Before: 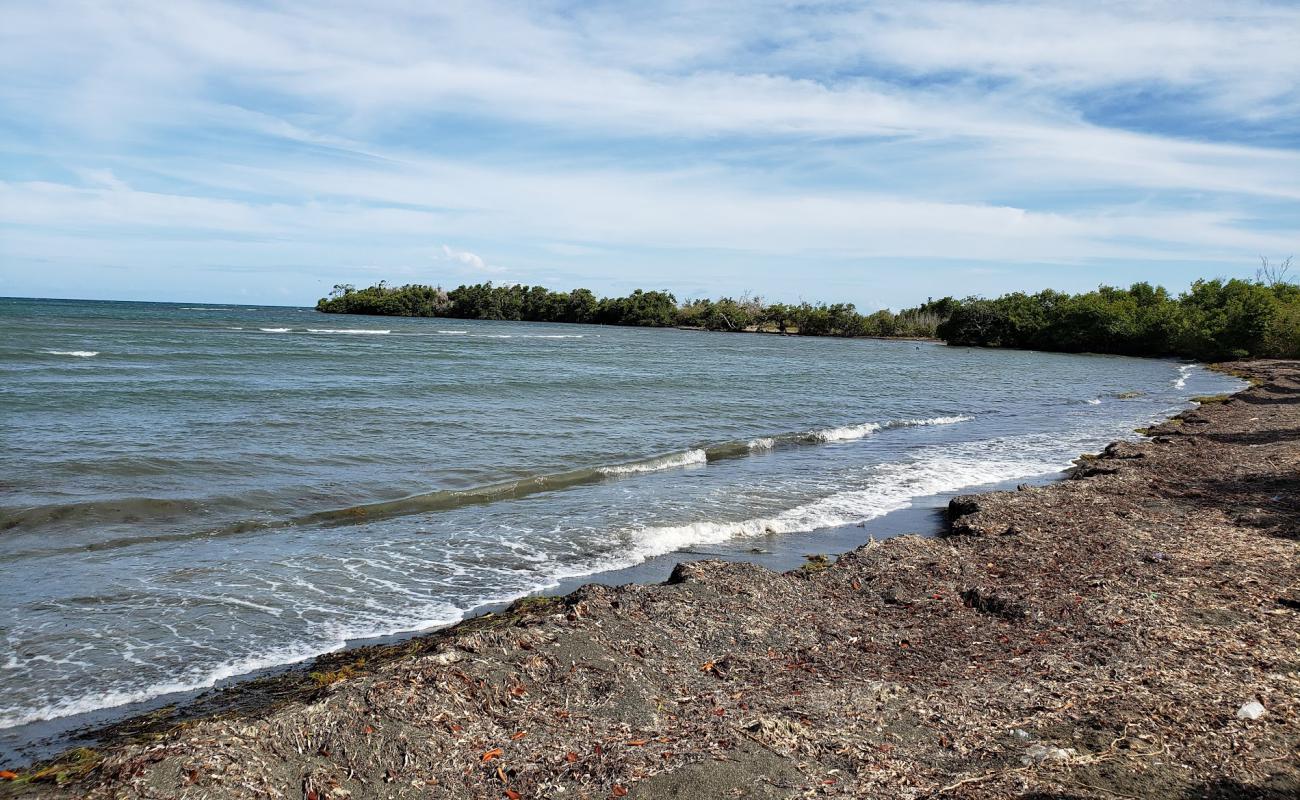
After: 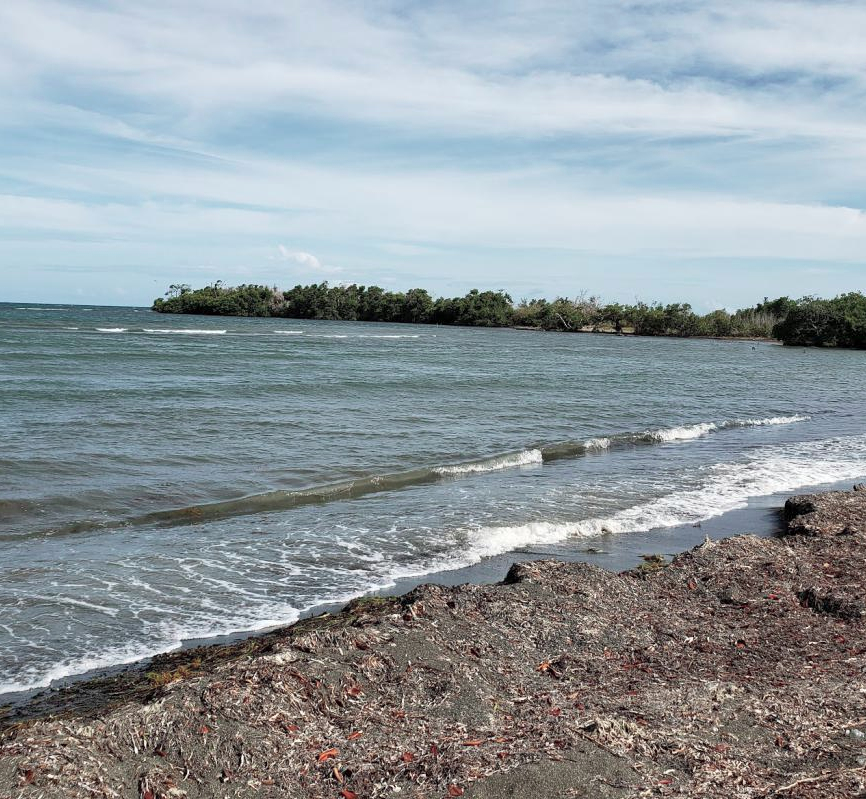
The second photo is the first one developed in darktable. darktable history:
crop and rotate: left 12.673%, right 20.66%
color contrast: blue-yellow contrast 0.7
shadows and highlights: shadows 43.06, highlights 6.94
